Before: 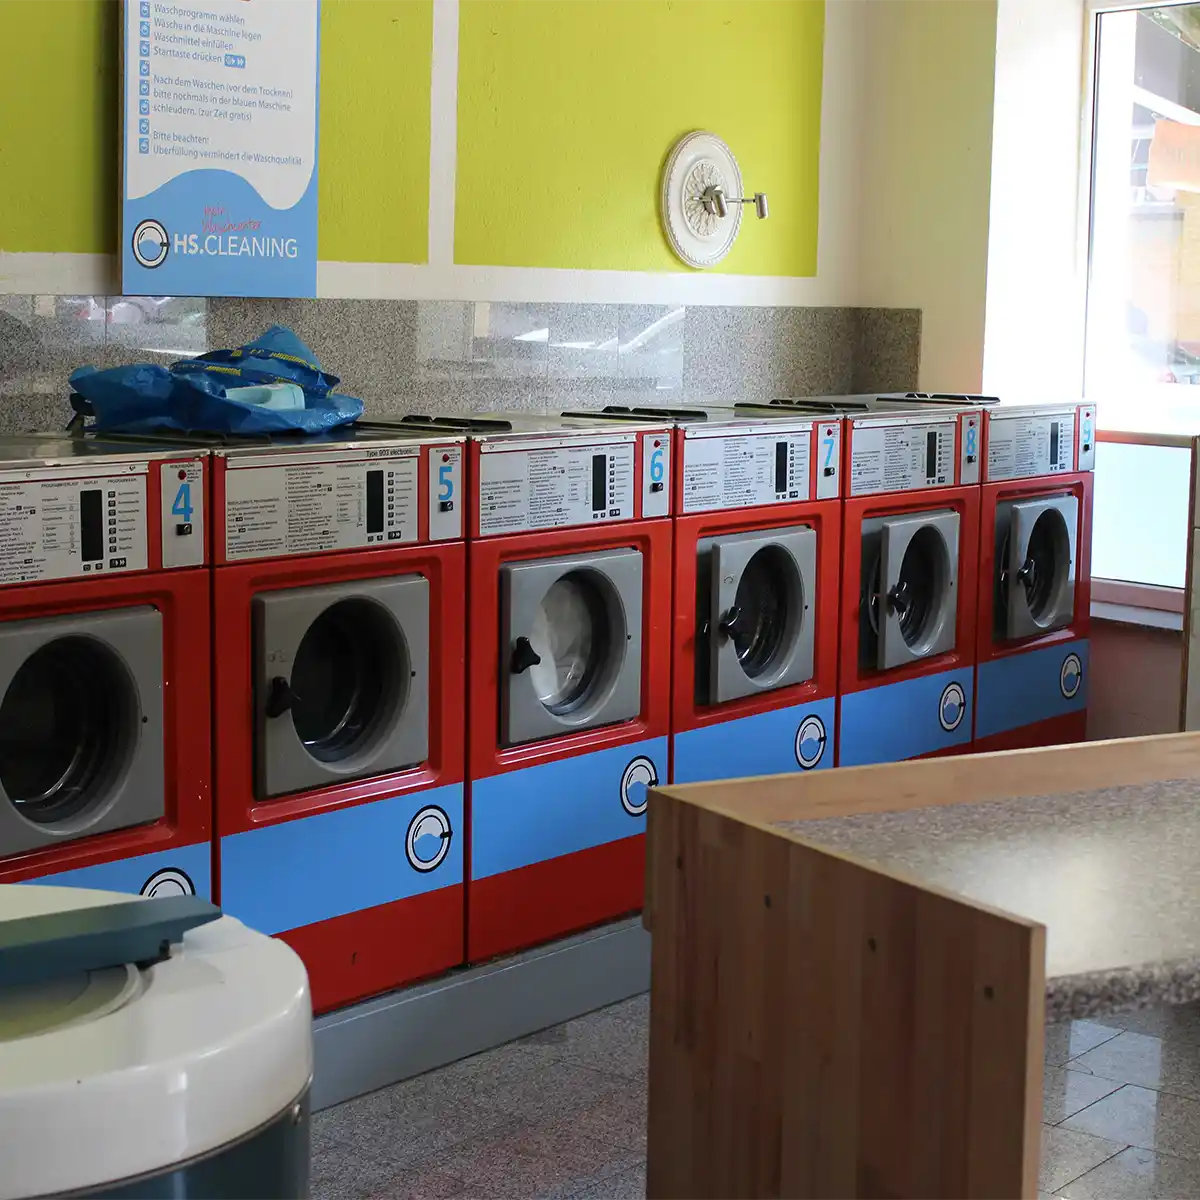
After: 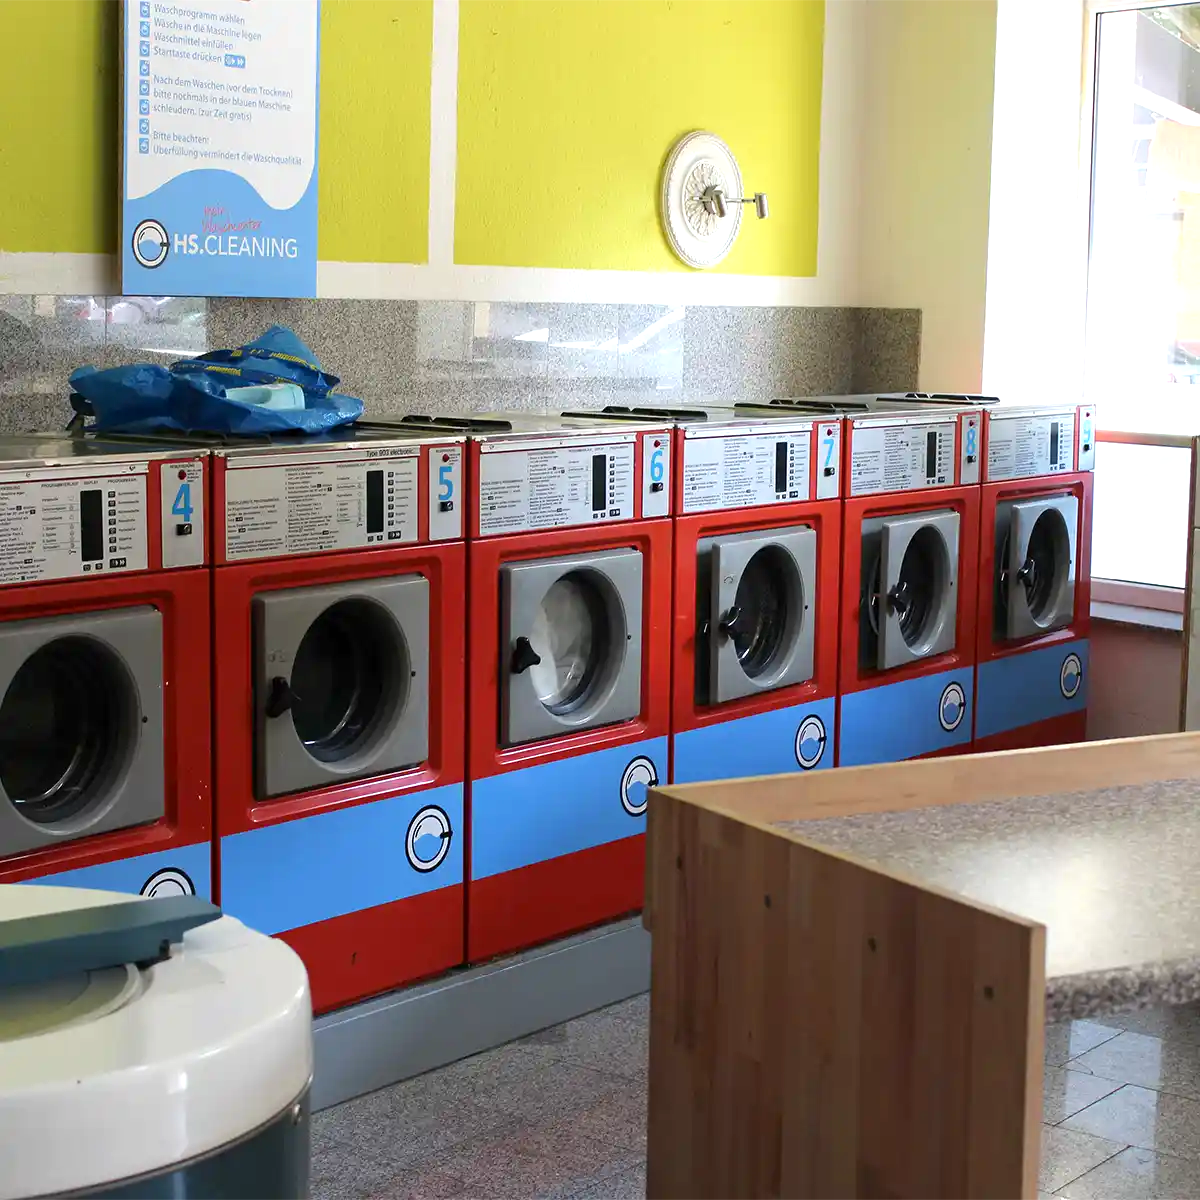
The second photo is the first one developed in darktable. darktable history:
color zones: curves: ch2 [(0, 0.5) (0.143, 0.5) (0.286, 0.489) (0.415, 0.421) (0.571, 0.5) (0.714, 0.5) (0.857, 0.5) (1, 0.5)]
exposure: black level correction 0.001, exposure 0.5 EV, compensate exposure bias true, compensate highlight preservation false
